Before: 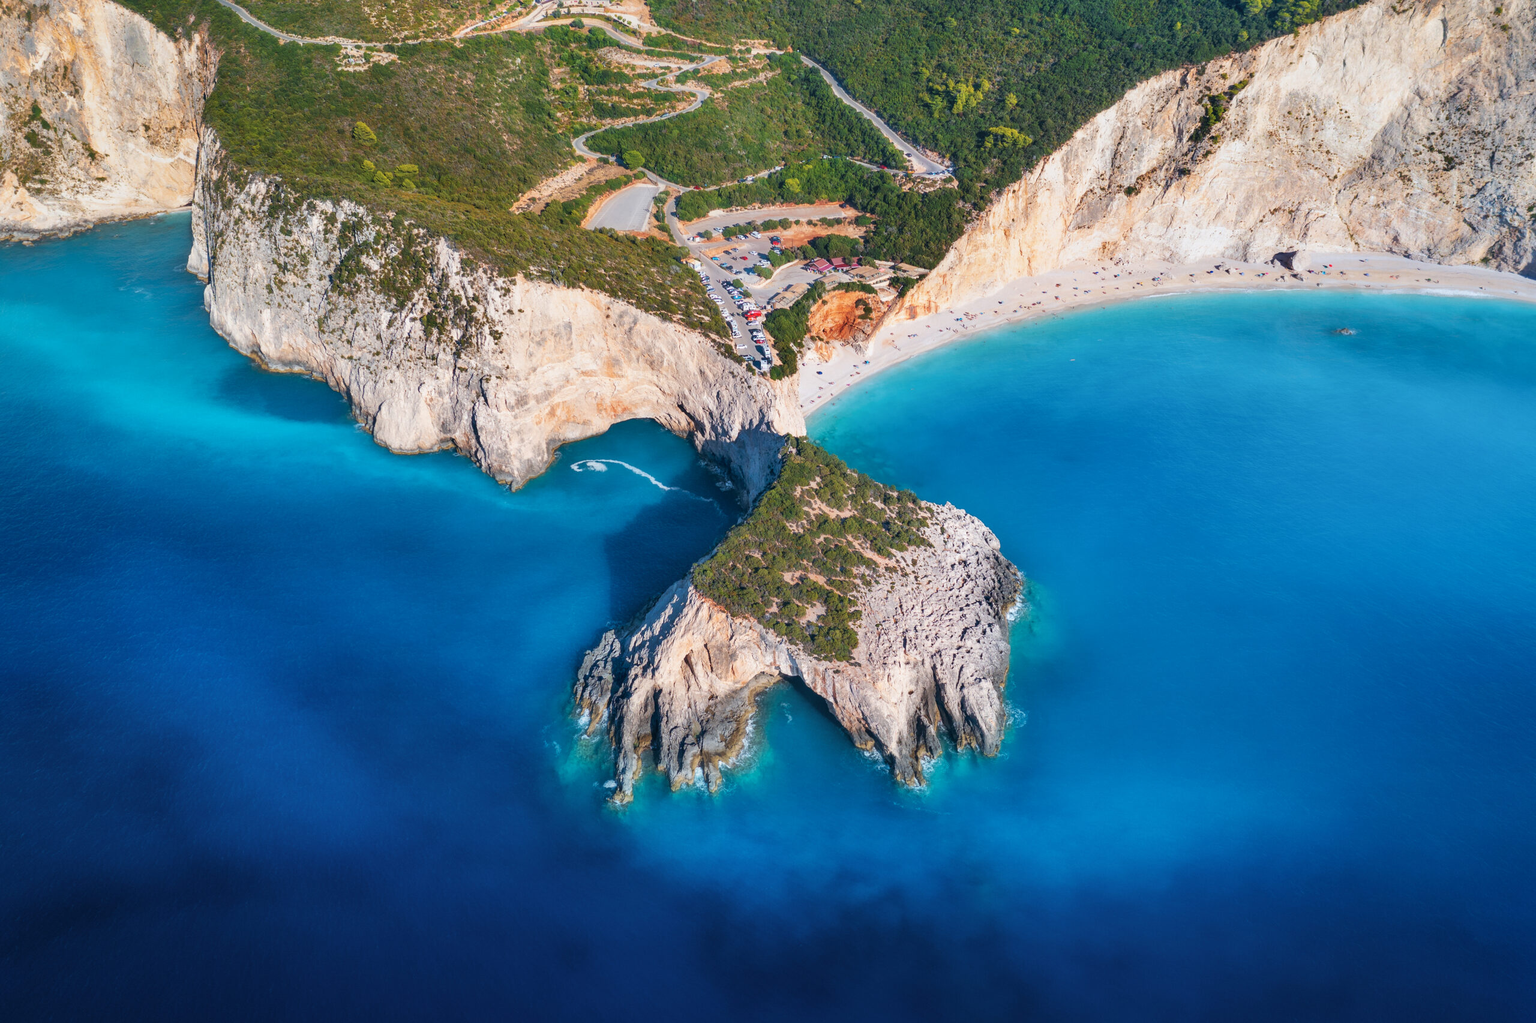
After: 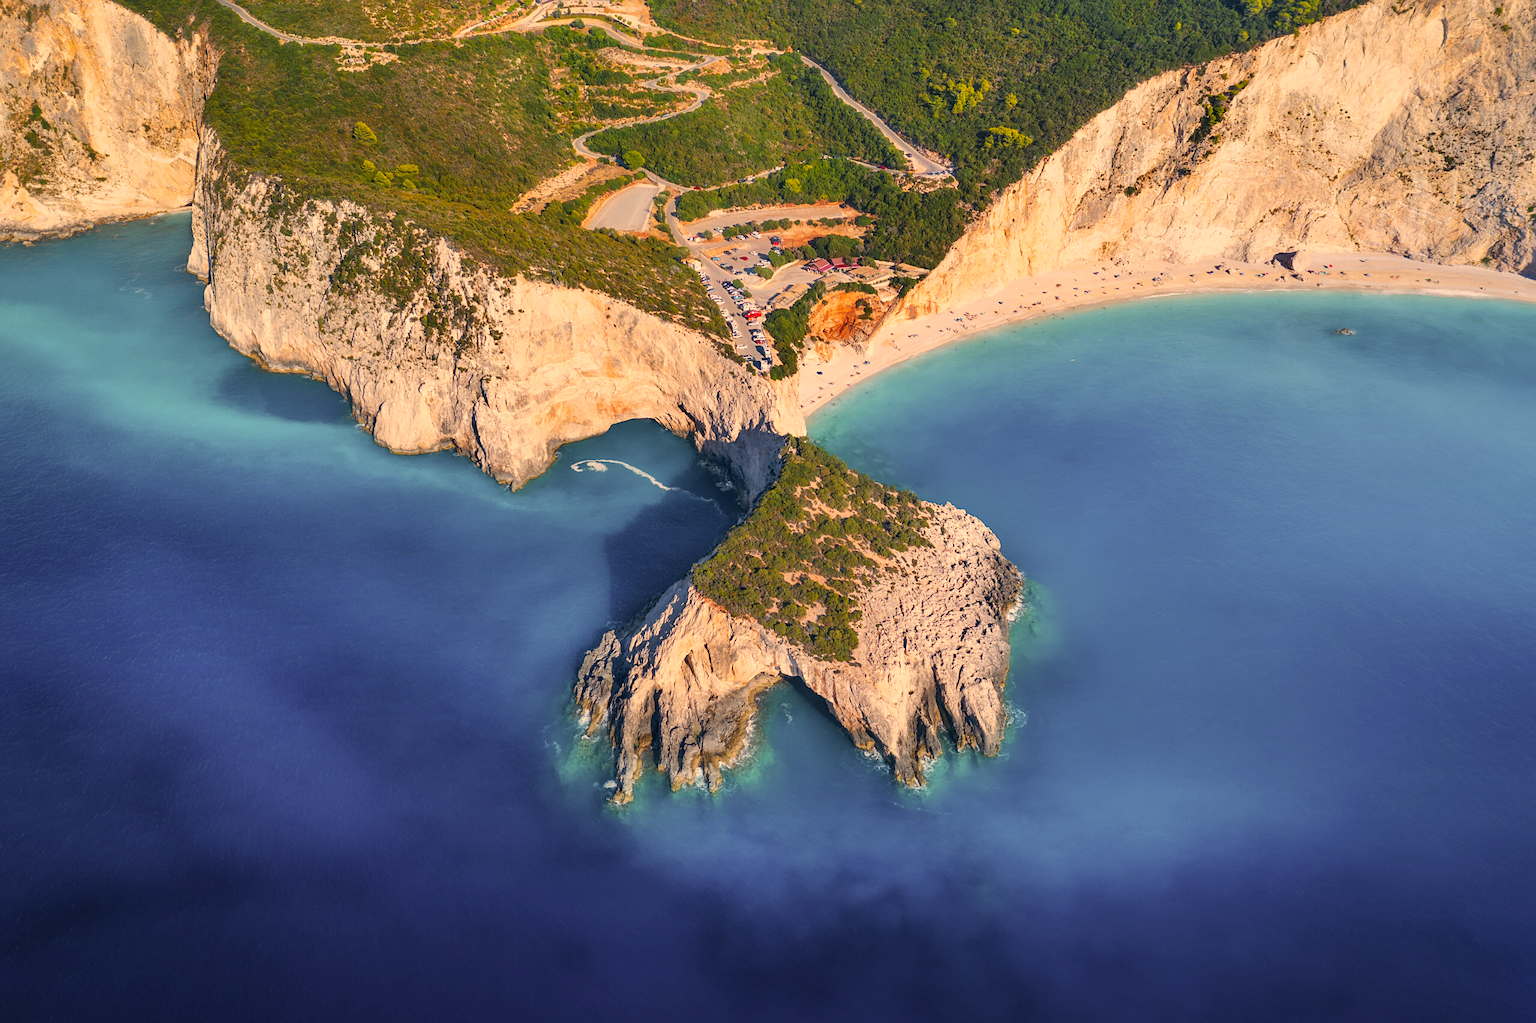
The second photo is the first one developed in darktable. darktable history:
color correction: highlights a* 15, highlights b* 31.55
sharpen: amount 0.2
